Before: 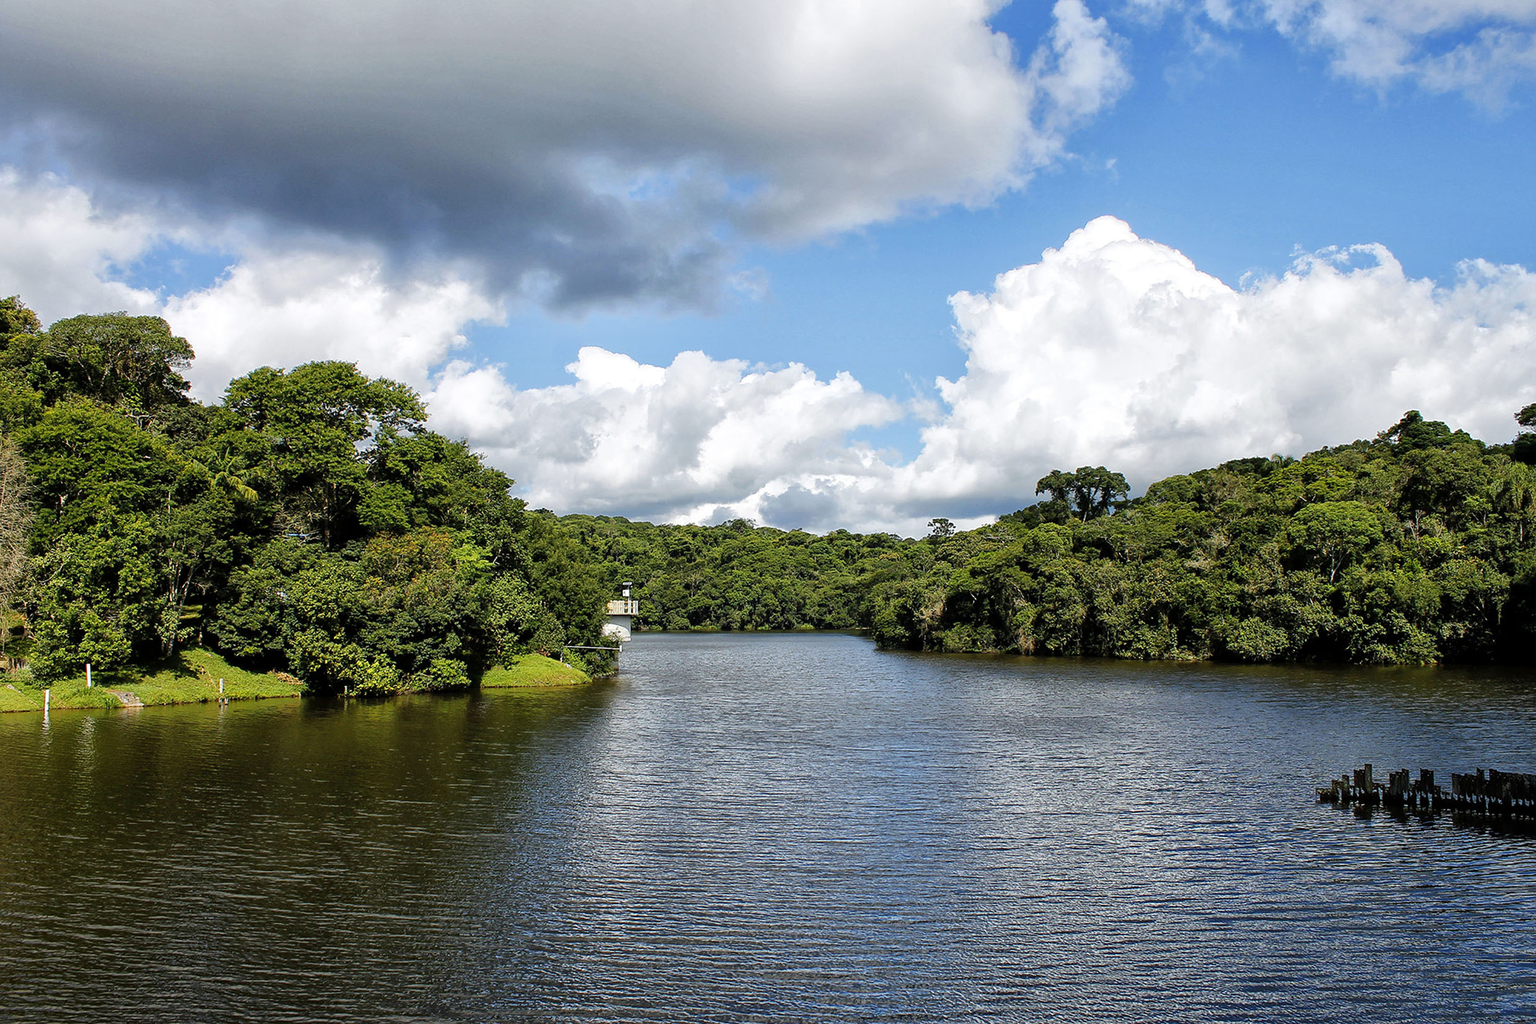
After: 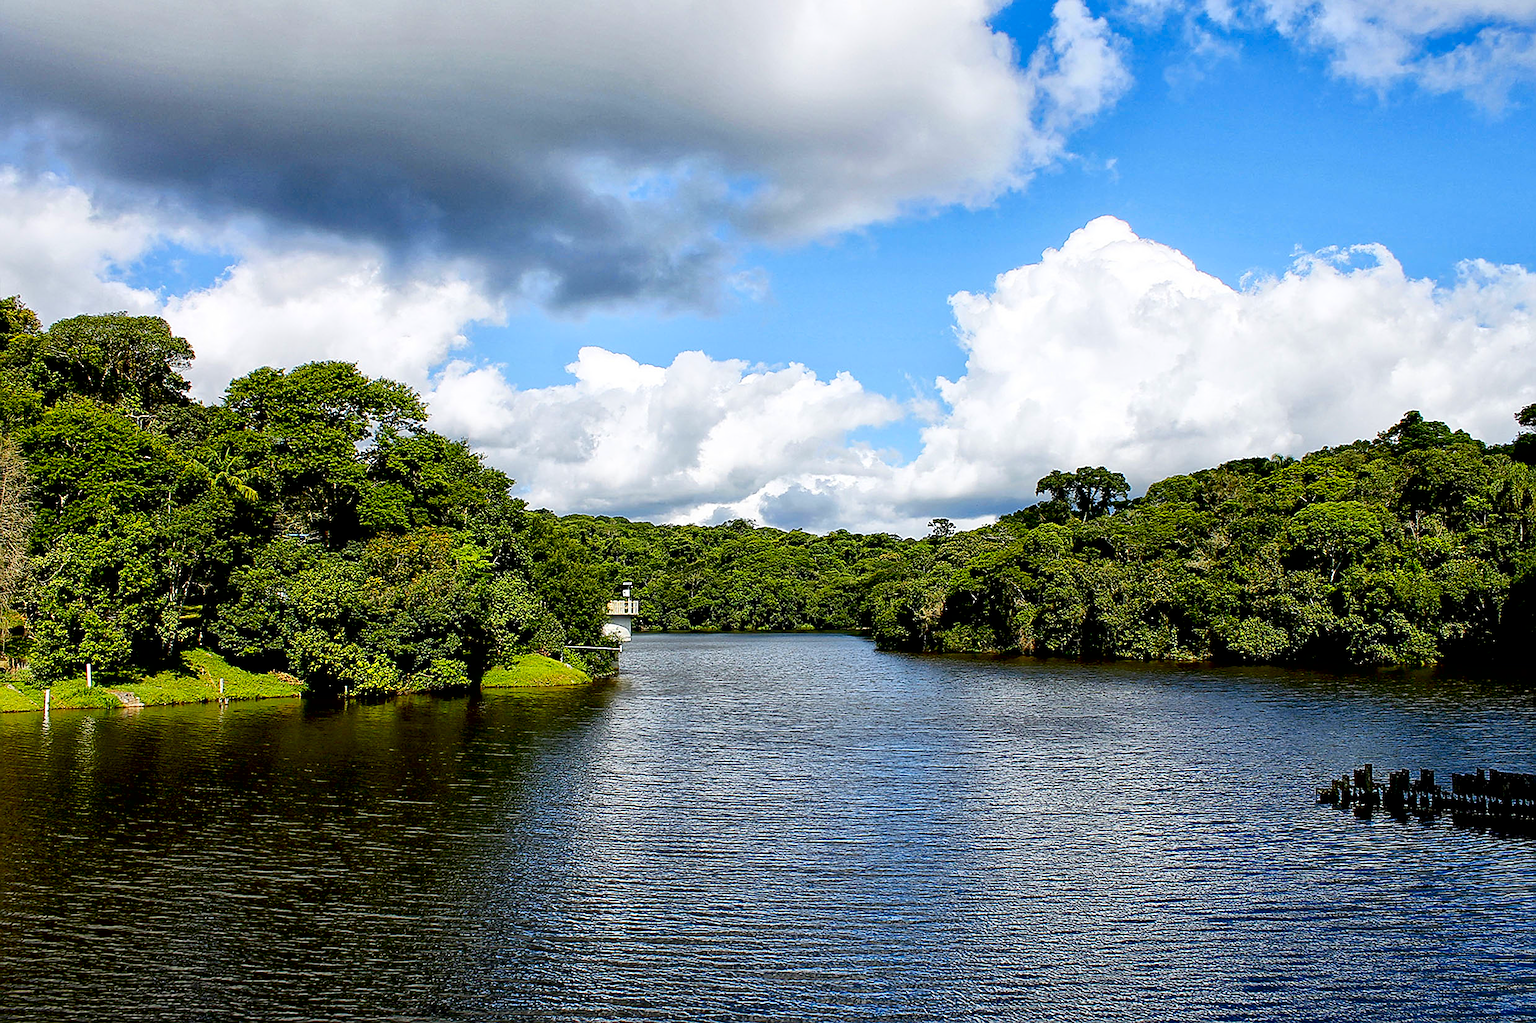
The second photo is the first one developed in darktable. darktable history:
sharpen: on, module defaults
exposure: black level correction 0.017, exposure -0.008 EV, compensate highlight preservation false
contrast brightness saturation: contrast 0.161, saturation 0.327
